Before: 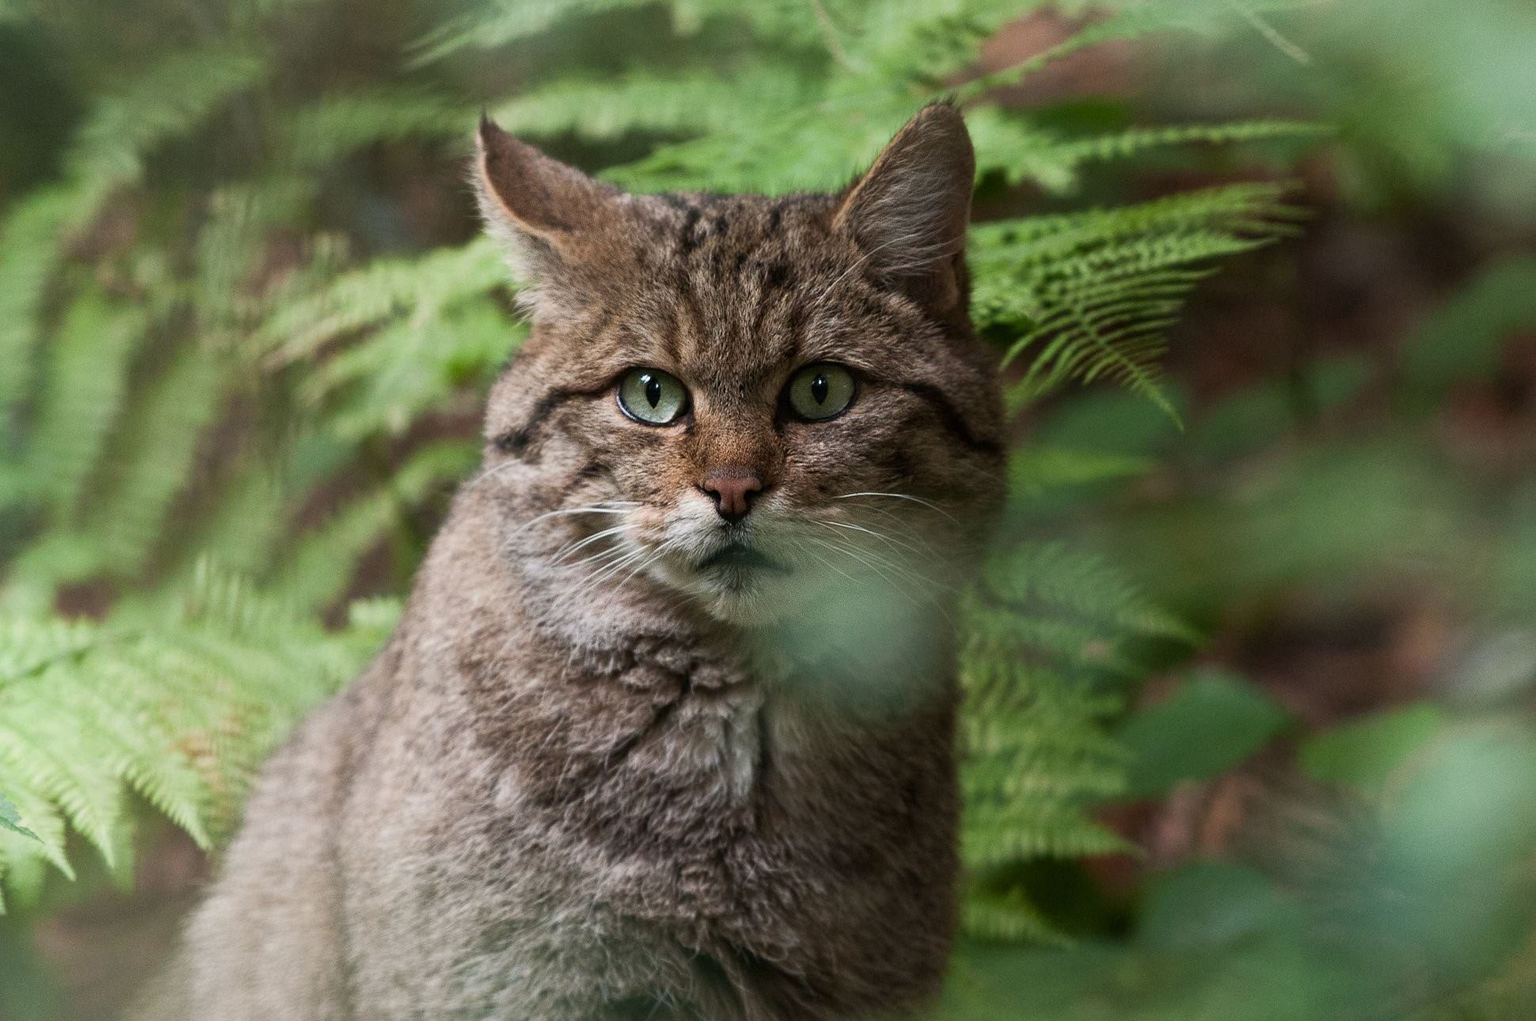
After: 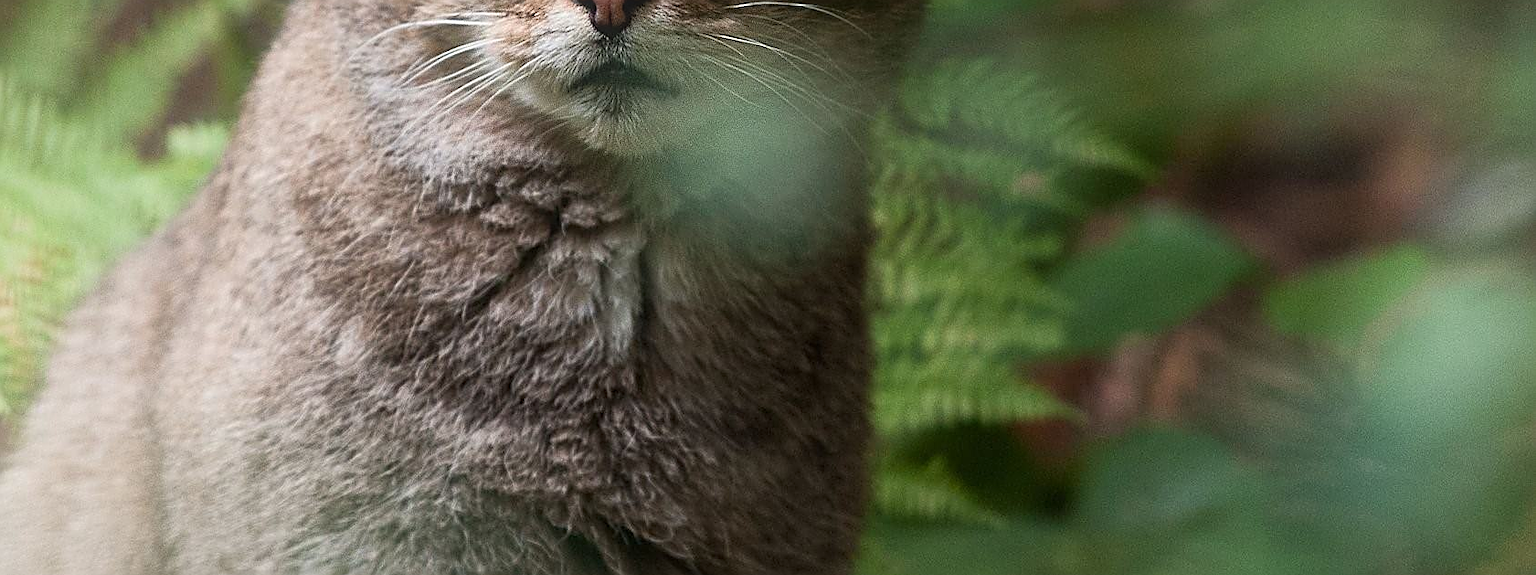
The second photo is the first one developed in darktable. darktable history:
tone equalizer: on, module defaults
sharpen: amount 1
bloom: on, module defaults
crop and rotate: left 13.306%, top 48.129%, bottom 2.928%
